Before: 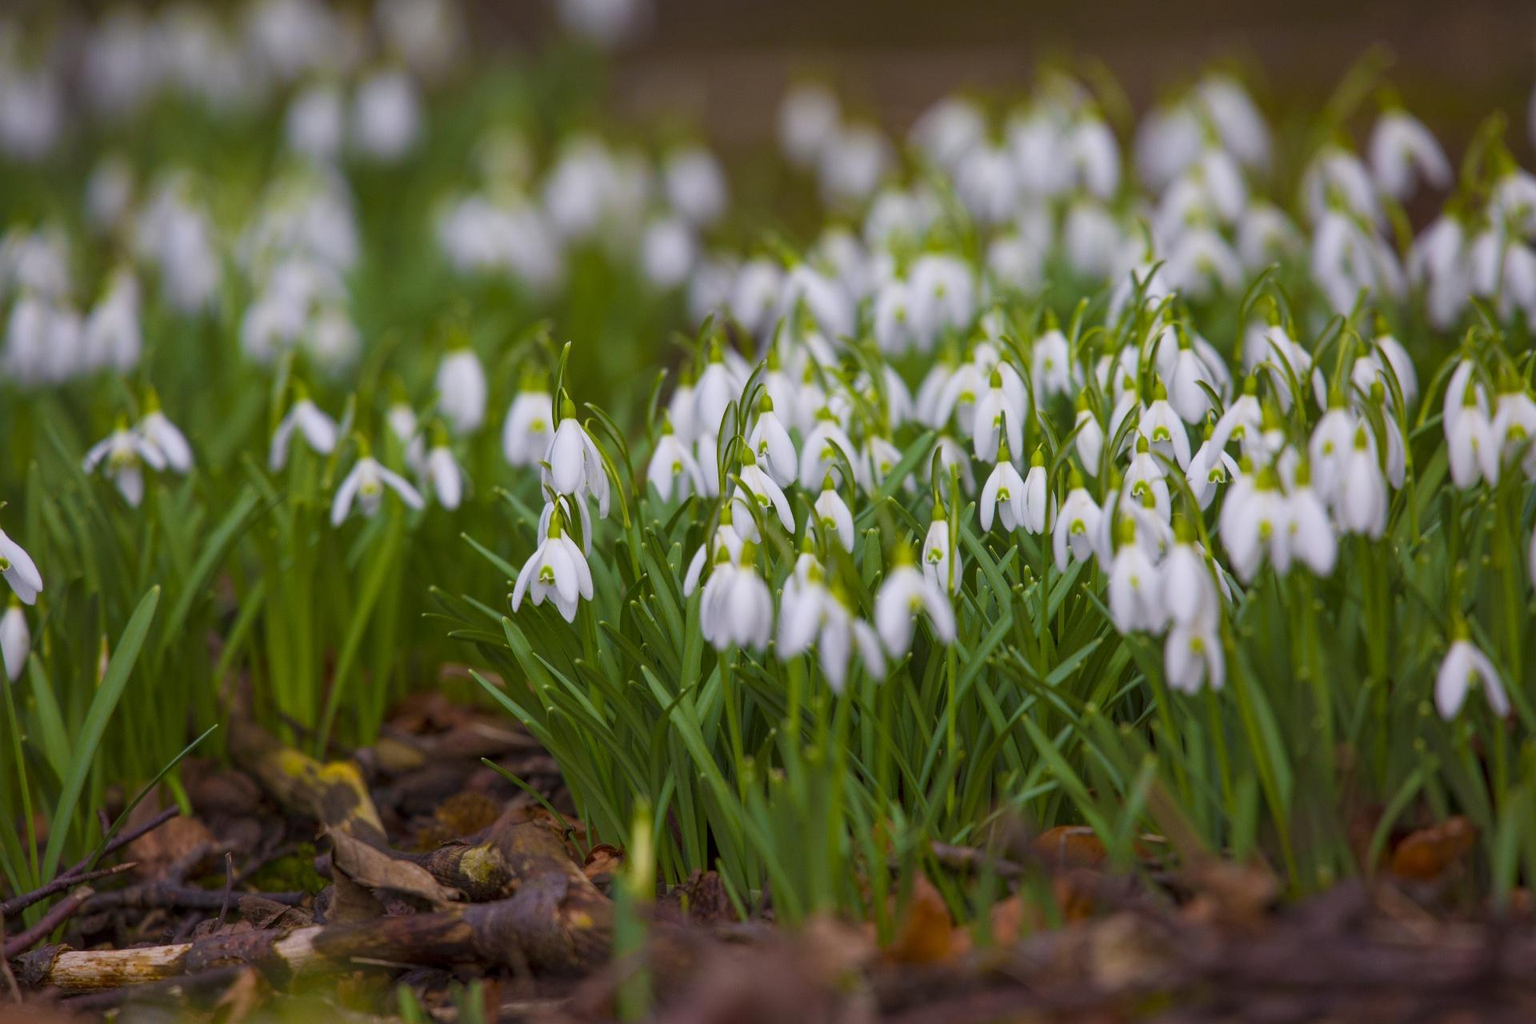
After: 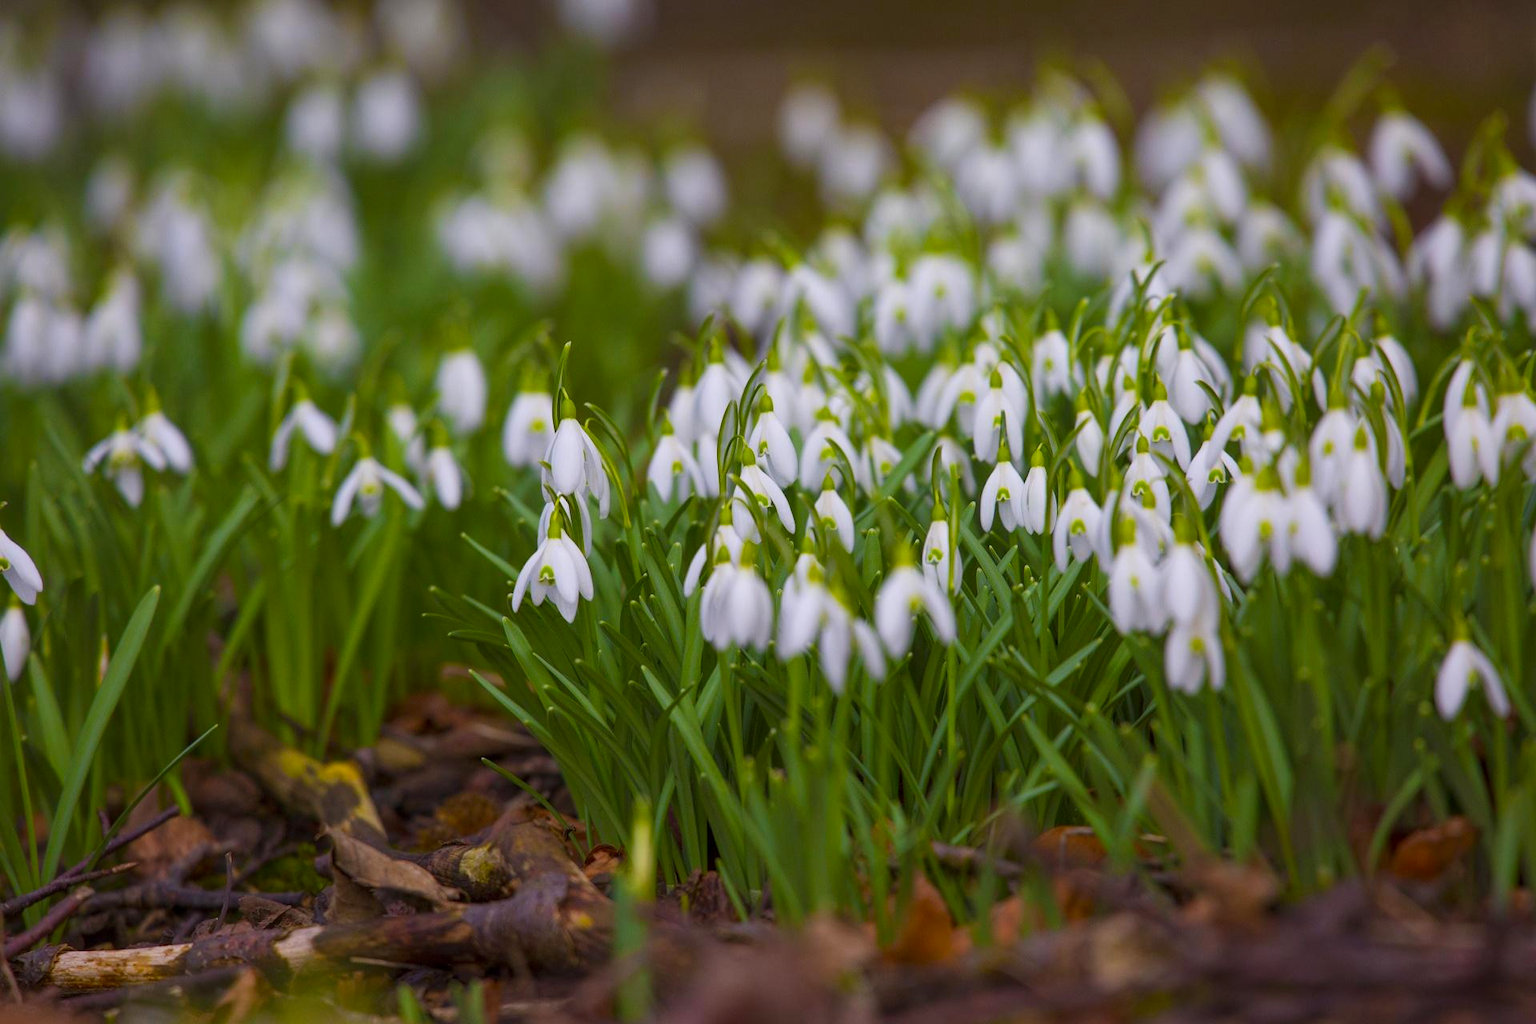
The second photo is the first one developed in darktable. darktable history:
contrast brightness saturation: contrast 0.045, saturation 0.161
